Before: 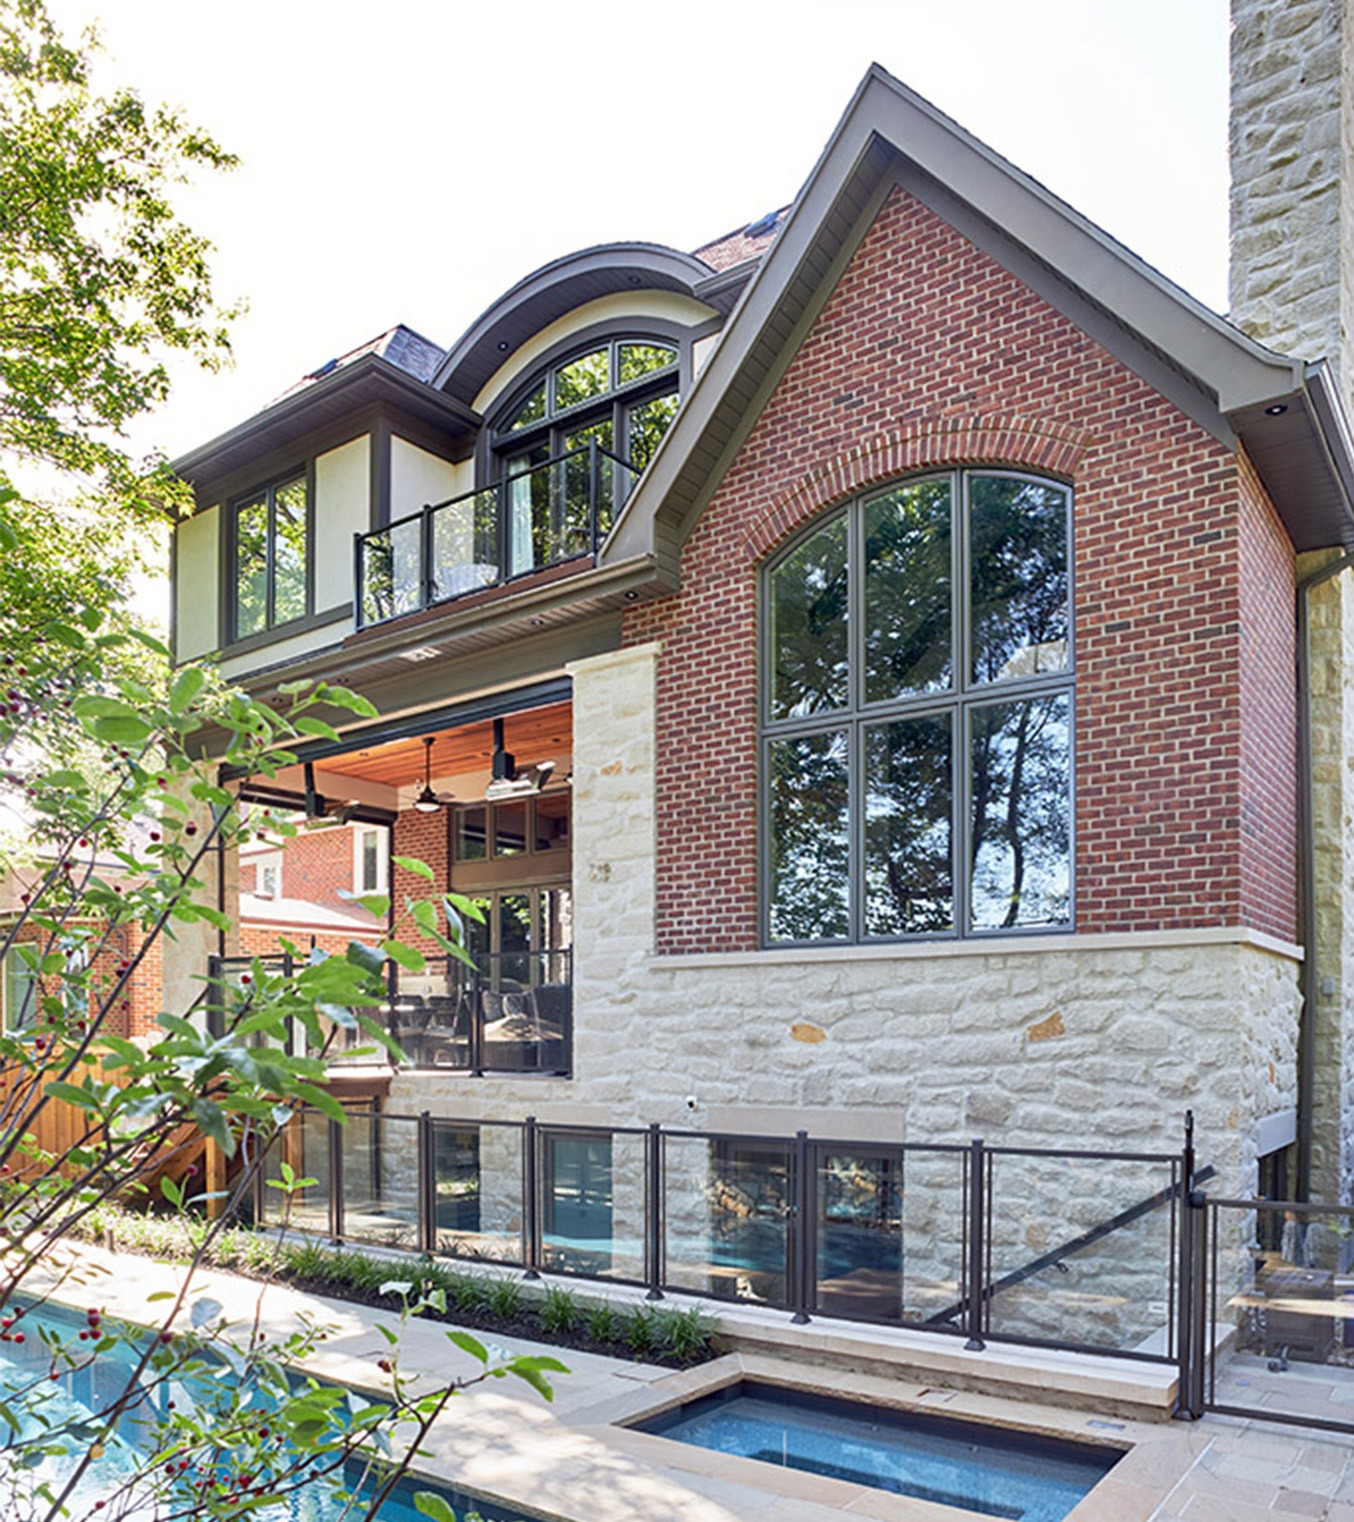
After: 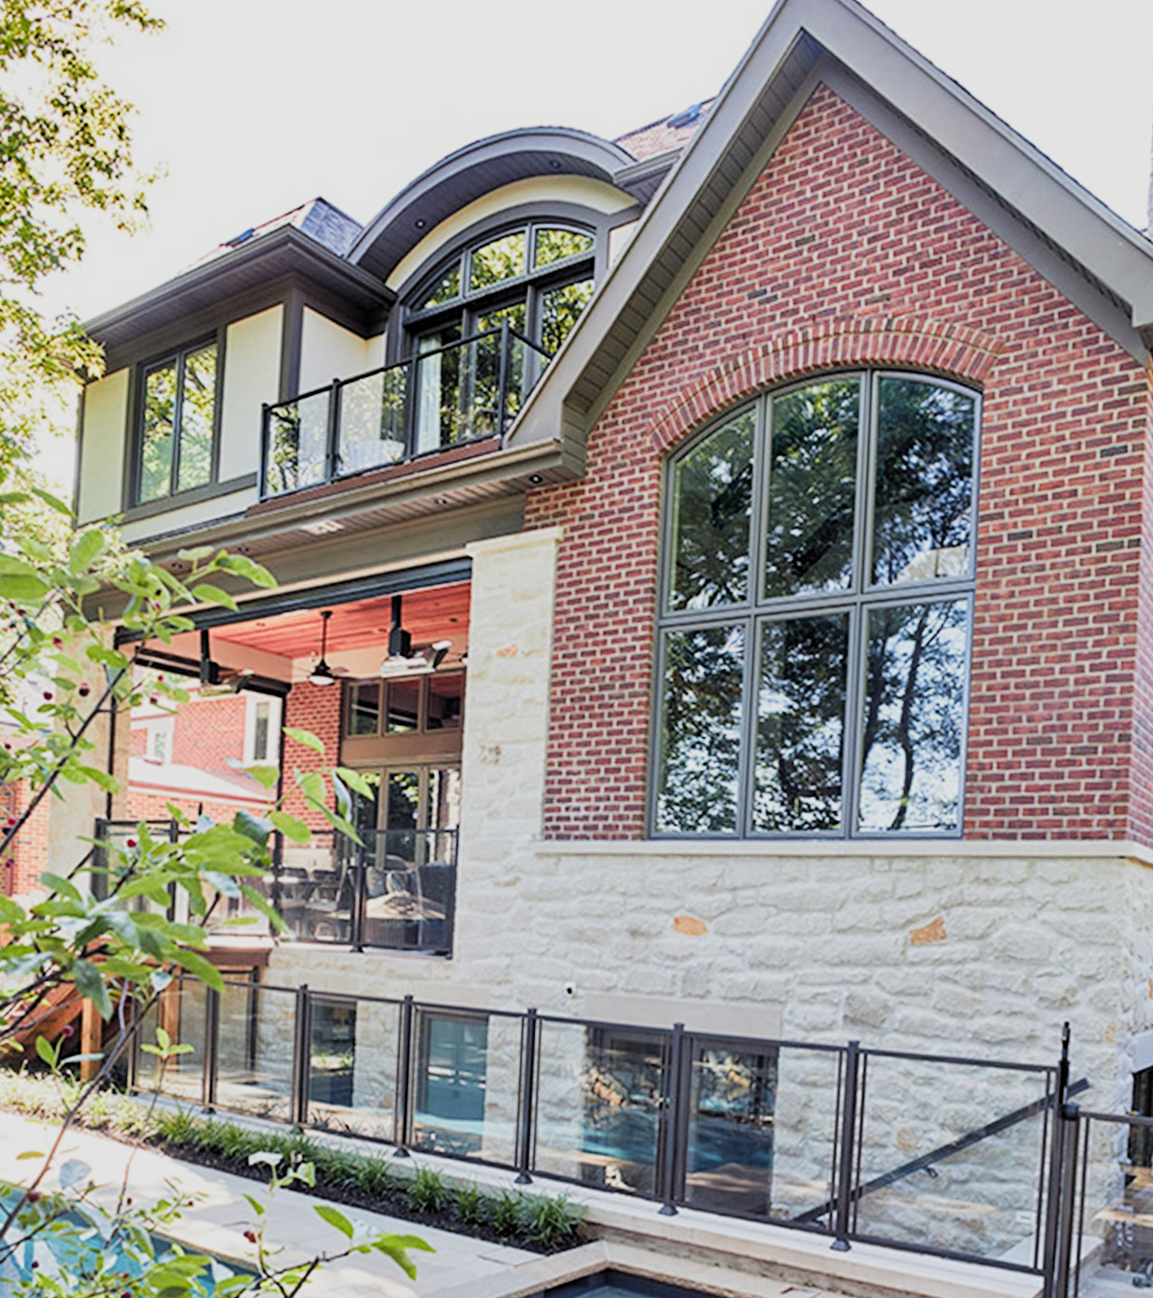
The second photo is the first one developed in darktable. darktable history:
color zones: curves: ch1 [(0.239, 0.552) (0.75, 0.5)]; ch2 [(0.25, 0.462) (0.749, 0.457)]
filmic rgb: black relative exposure -5.1 EV, white relative exposure 4 EV, hardness 2.9, contrast 1.099, color science v5 (2021), contrast in shadows safe, contrast in highlights safe
crop and rotate: angle -2.92°, left 5.383%, top 5.18%, right 4.665%, bottom 4.732%
exposure: black level correction 0, exposure 0.5 EV, compensate highlight preservation false
